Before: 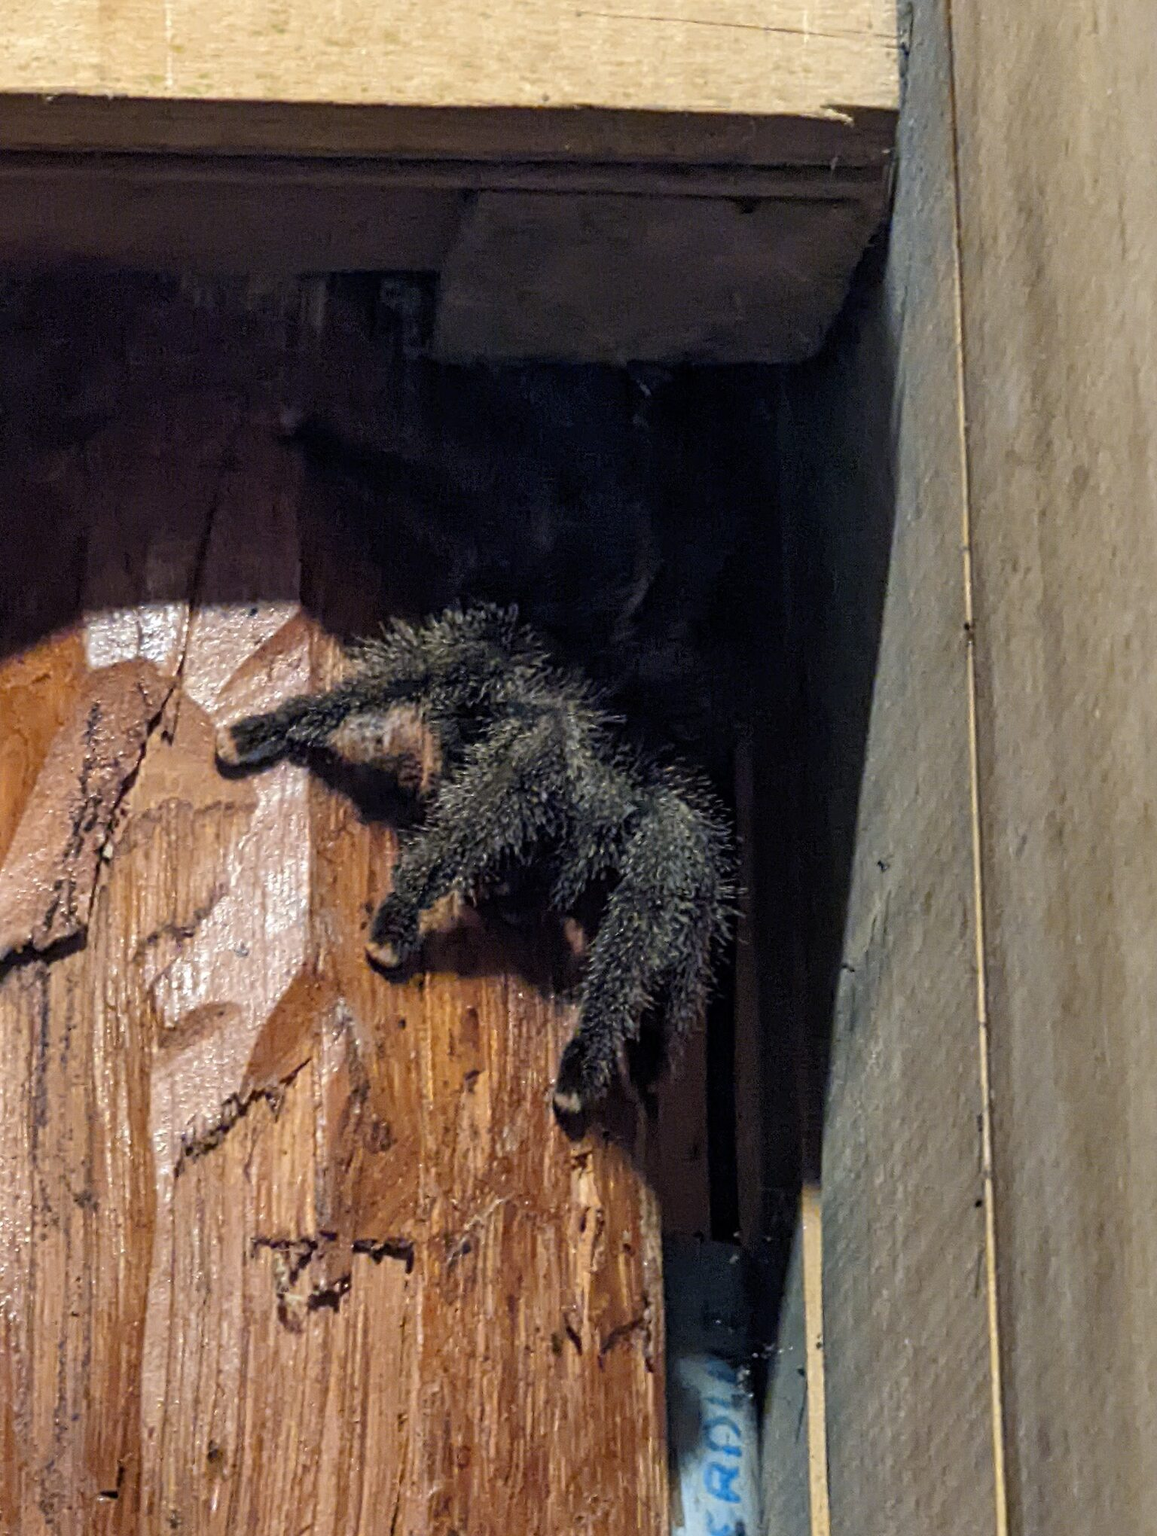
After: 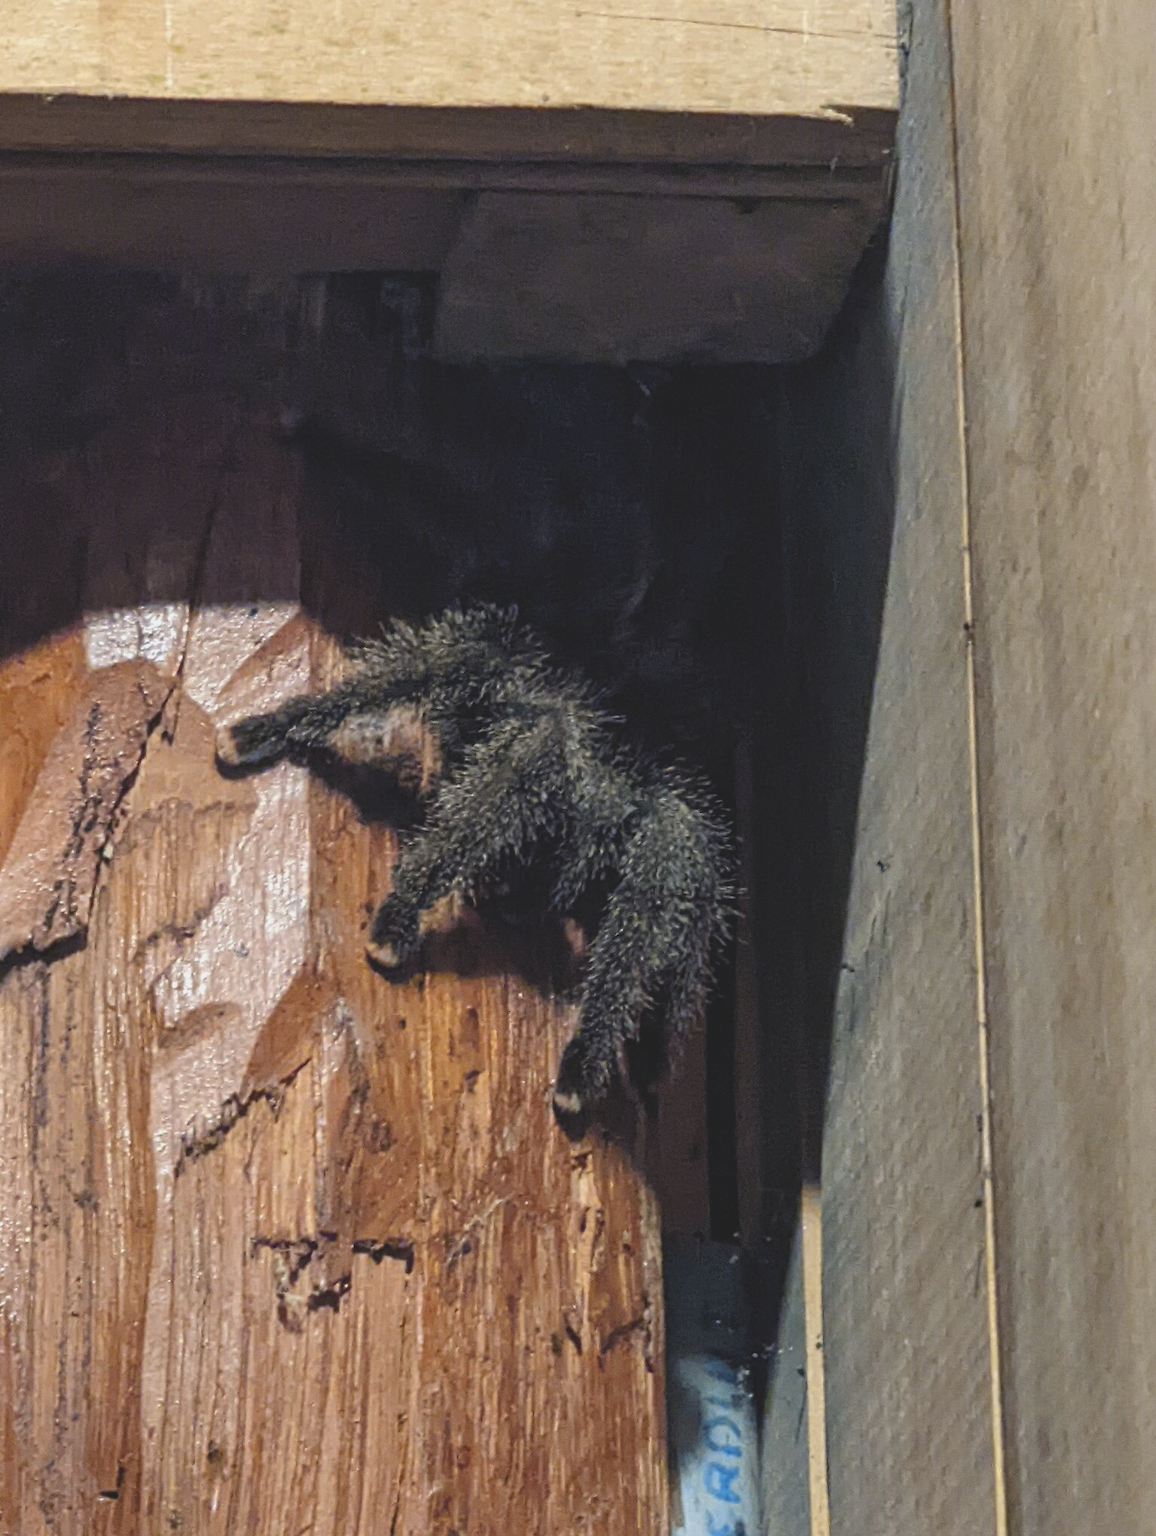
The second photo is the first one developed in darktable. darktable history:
color balance "[washed effect]": lift [1.01, 1, 1, 1], gamma [1.097, 1, 1, 1], gain [0.85, 1, 1, 1]
